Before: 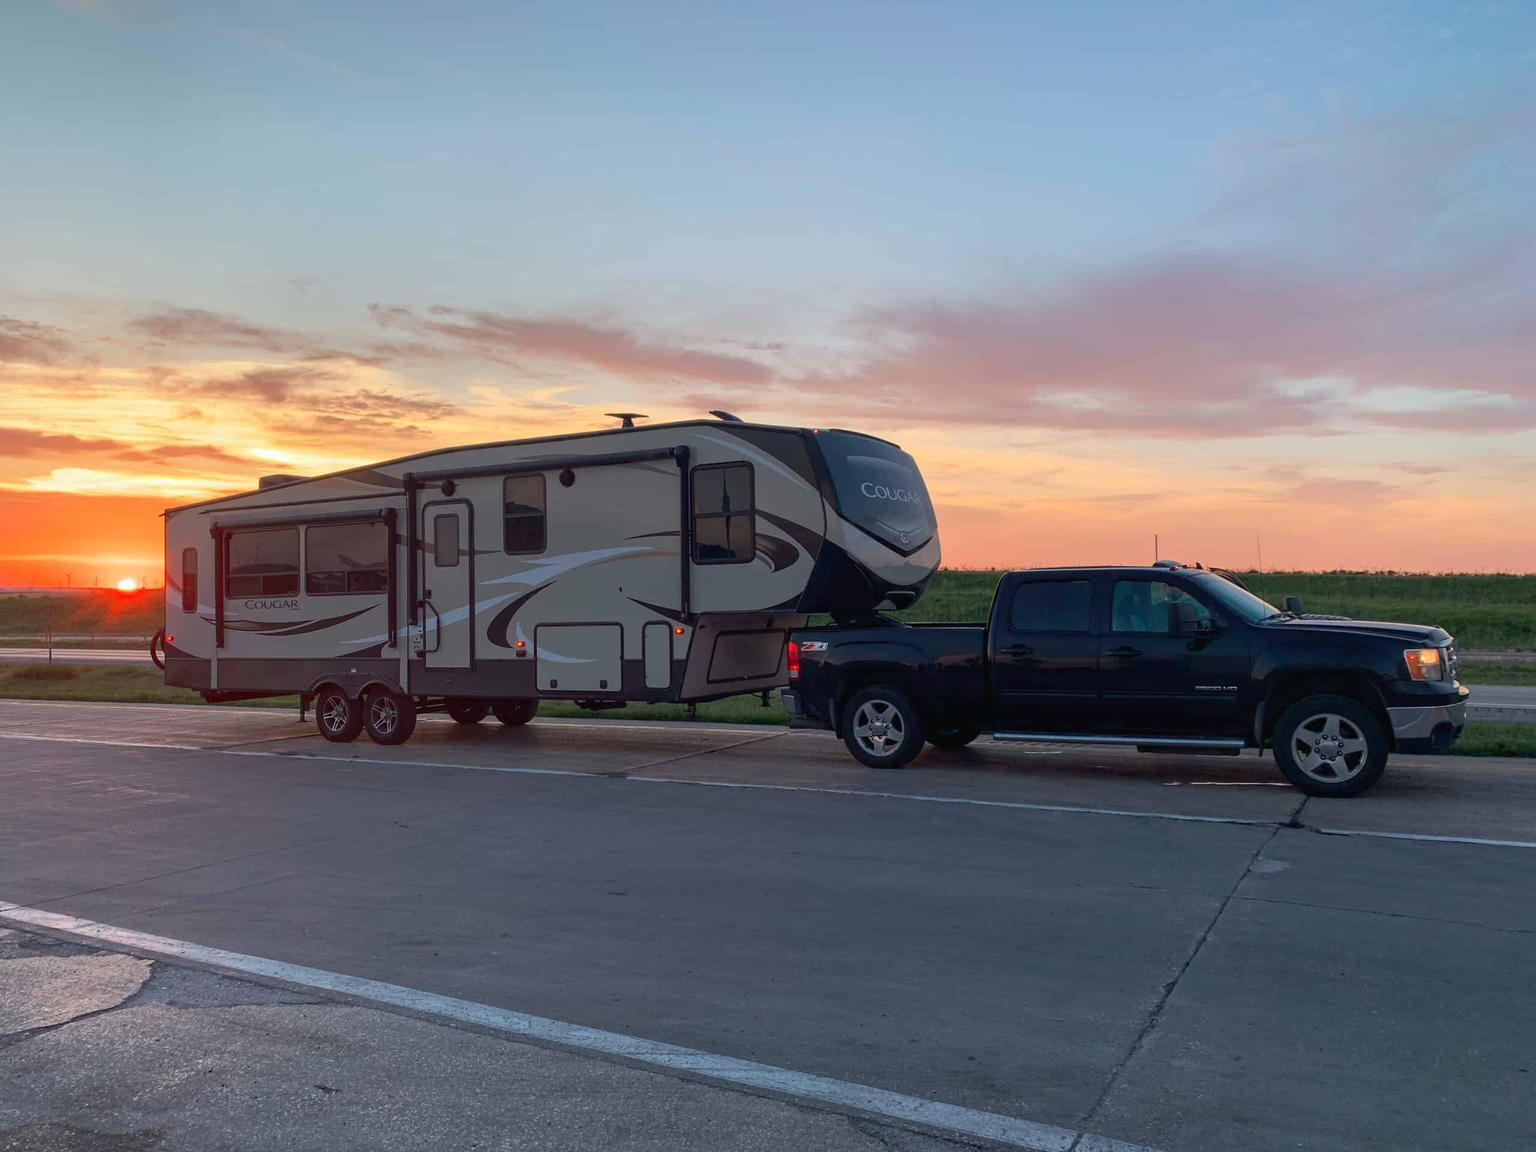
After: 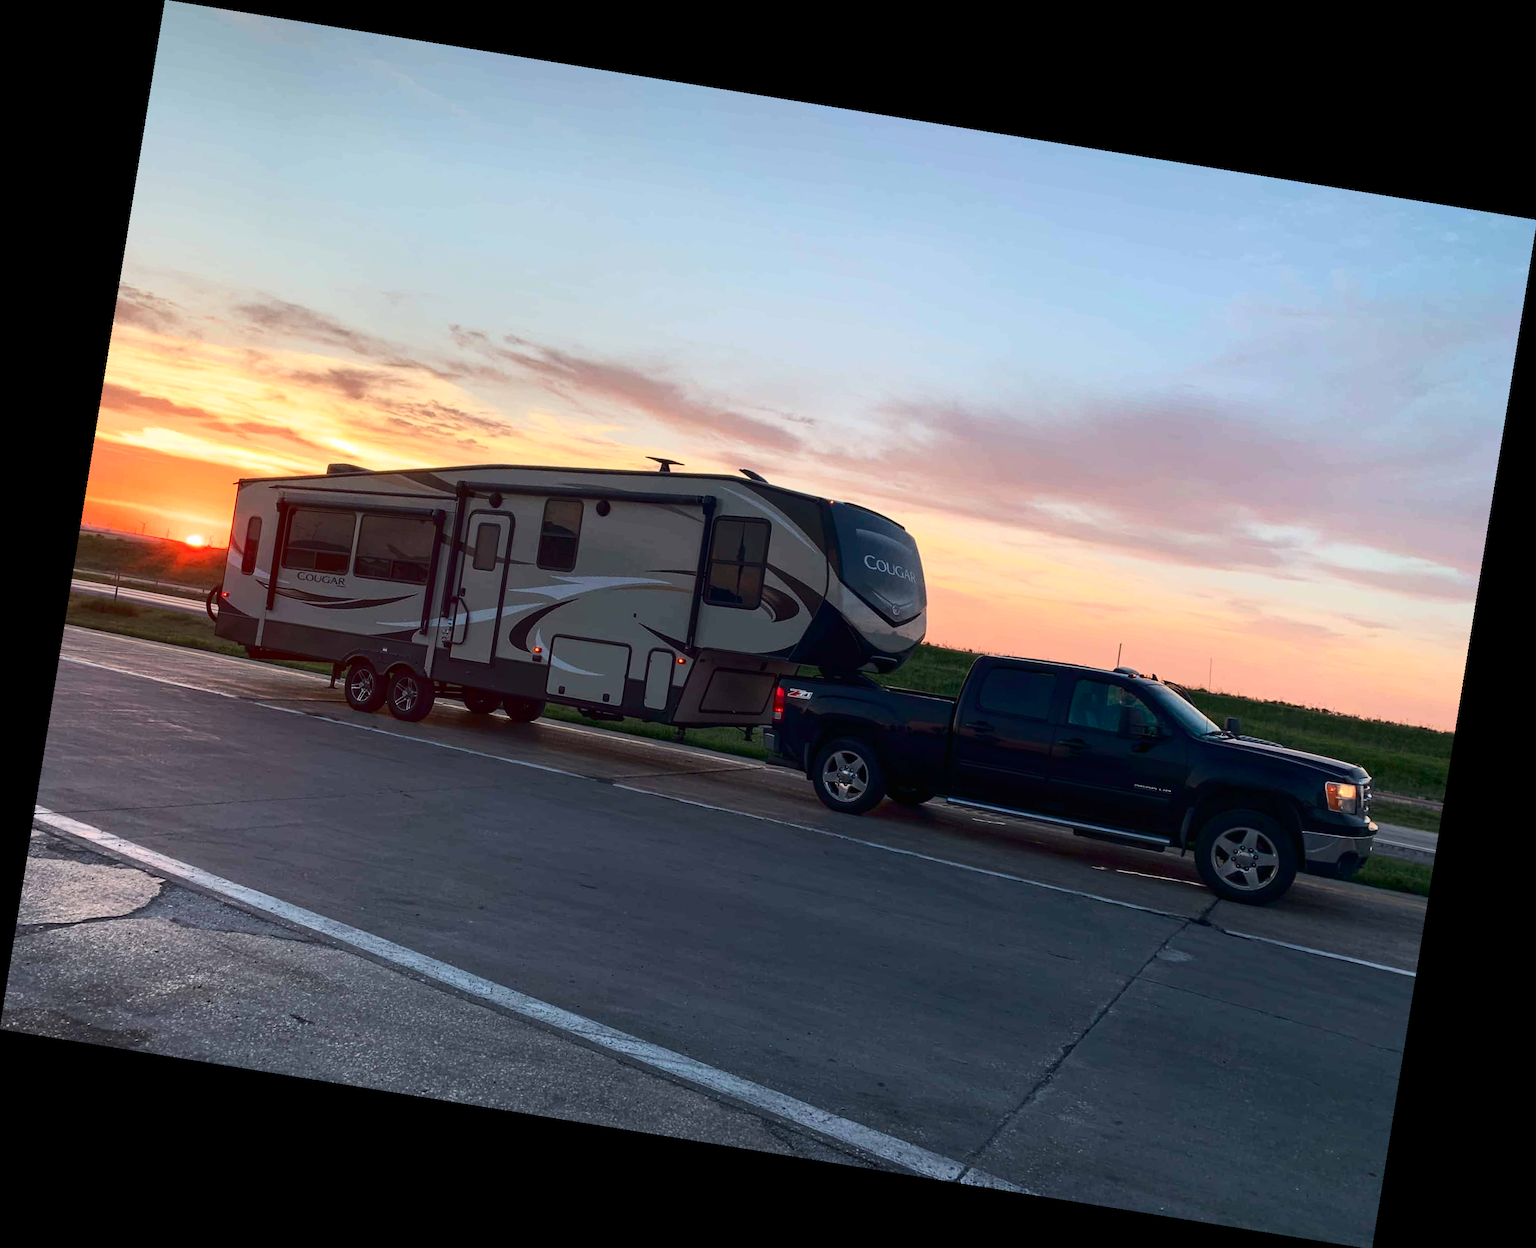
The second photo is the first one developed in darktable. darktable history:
rotate and perspective: rotation 9.12°, automatic cropping off
contrast brightness saturation: contrast 0.28
